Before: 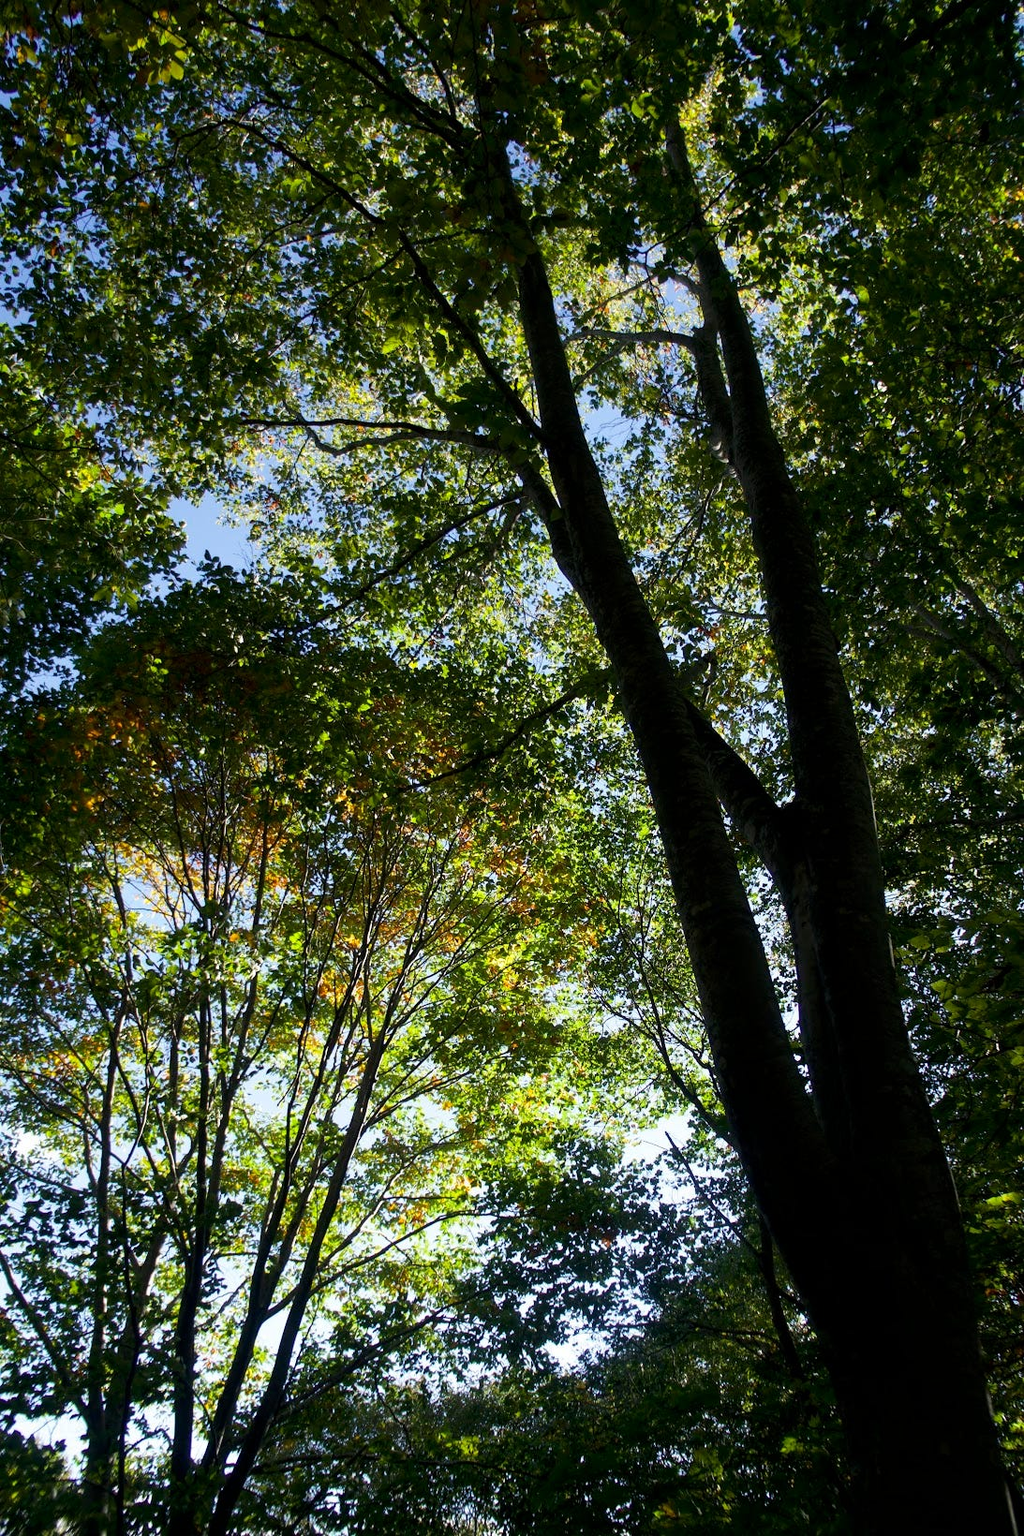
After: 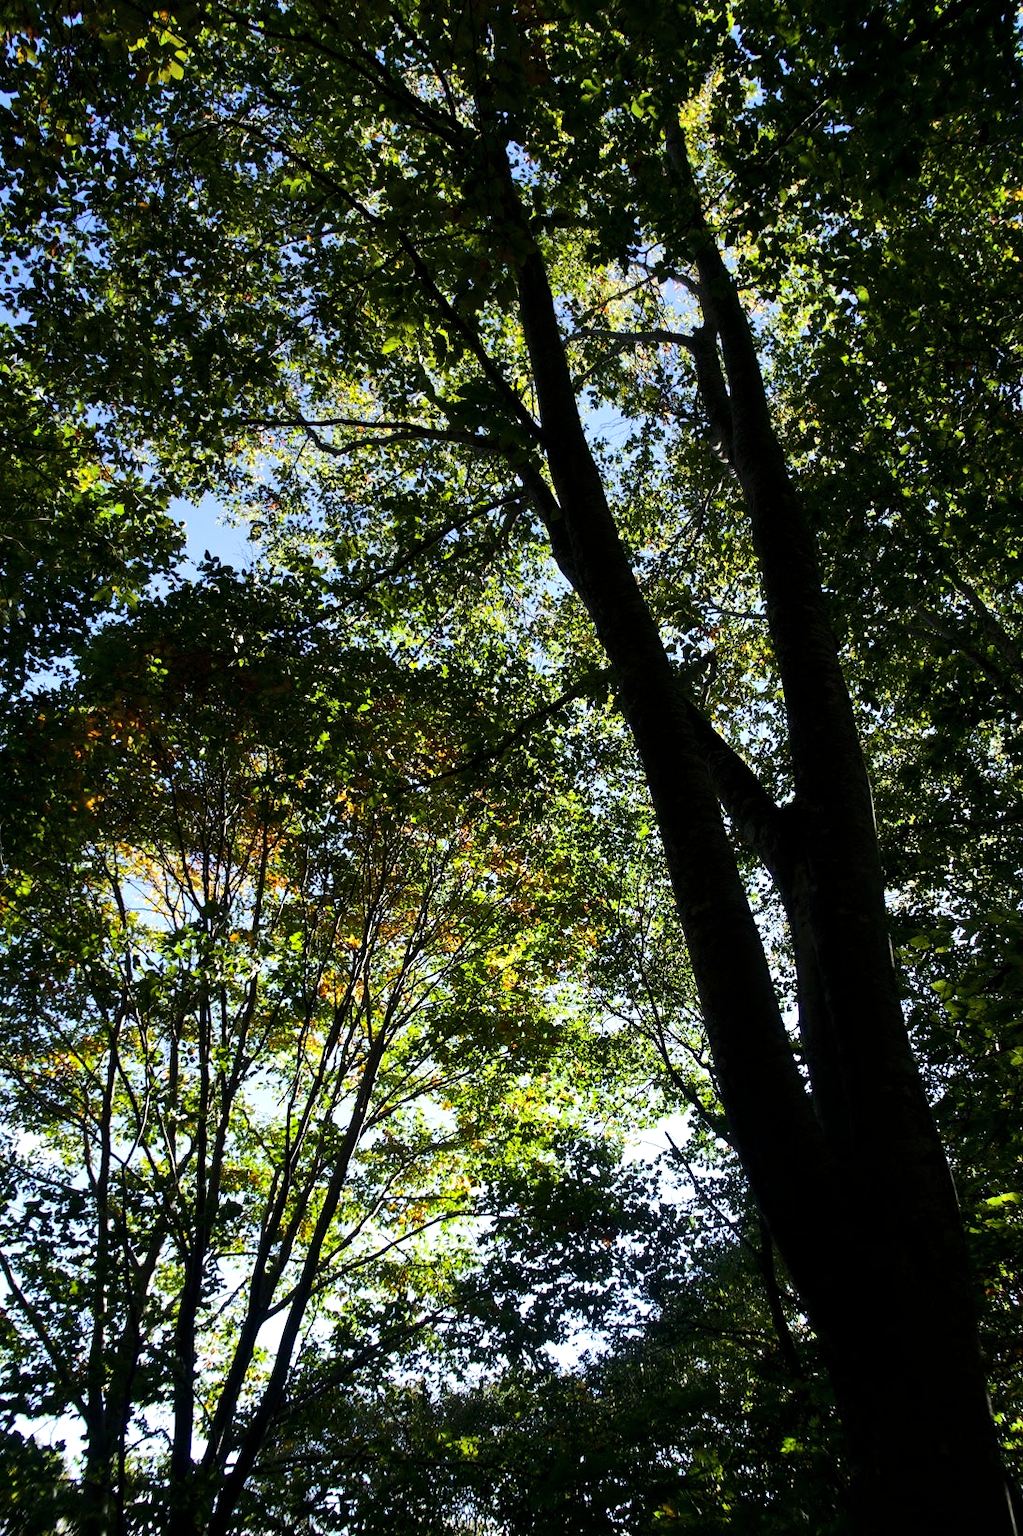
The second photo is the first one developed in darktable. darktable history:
exposure: exposure -0.37 EV, compensate highlight preservation false
tone equalizer: -8 EV -0.731 EV, -7 EV -0.724 EV, -6 EV -0.633 EV, -5 EV -0.416 EV, -3 EV 0.398 EV, -2 EV 0.6 EV, -1 EV 0.683 EV, +0 EV 0.762 EV, edges refinement/feathering 500, mask exposure compensation -1.57 EV, preserve details no
shadows and highlights: shadows 43.43, white point adjustment -1.49, soften with gaussian
